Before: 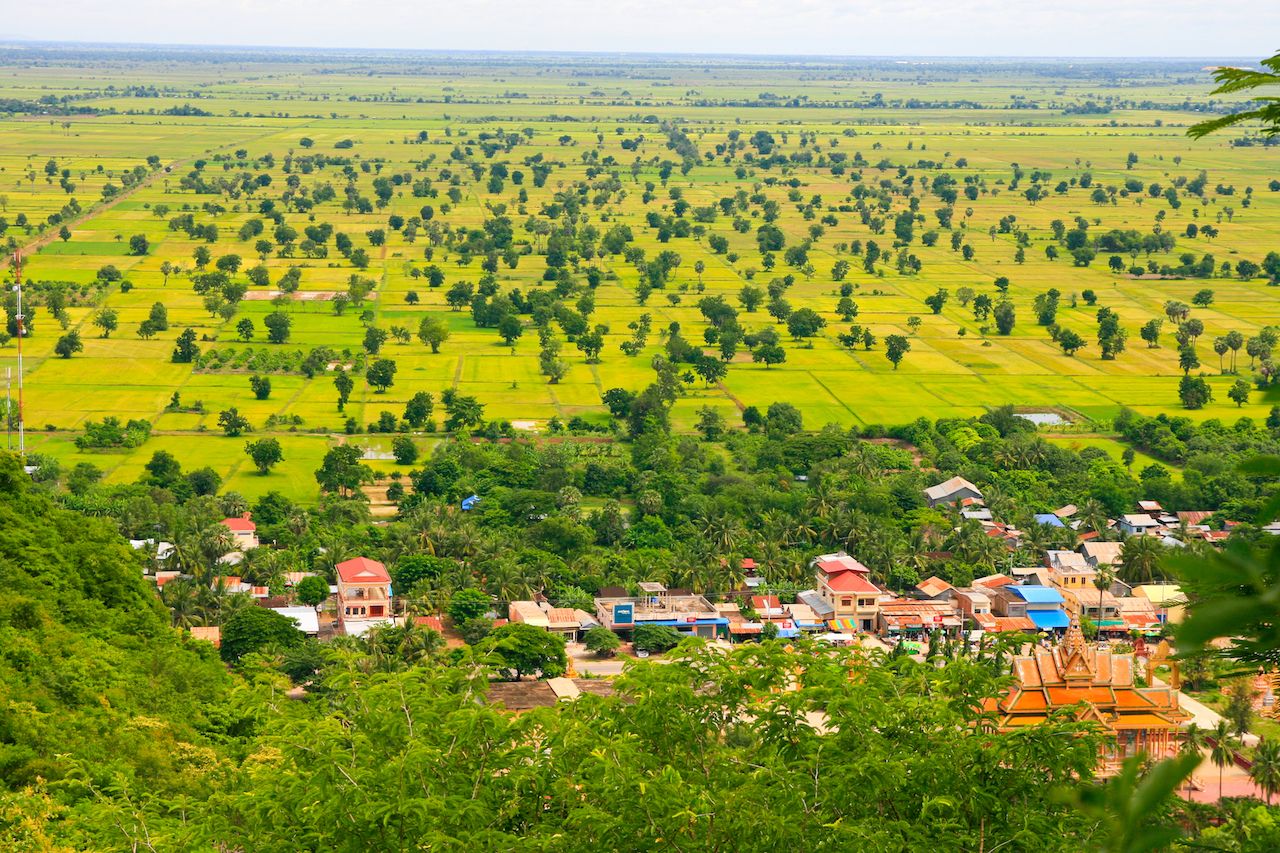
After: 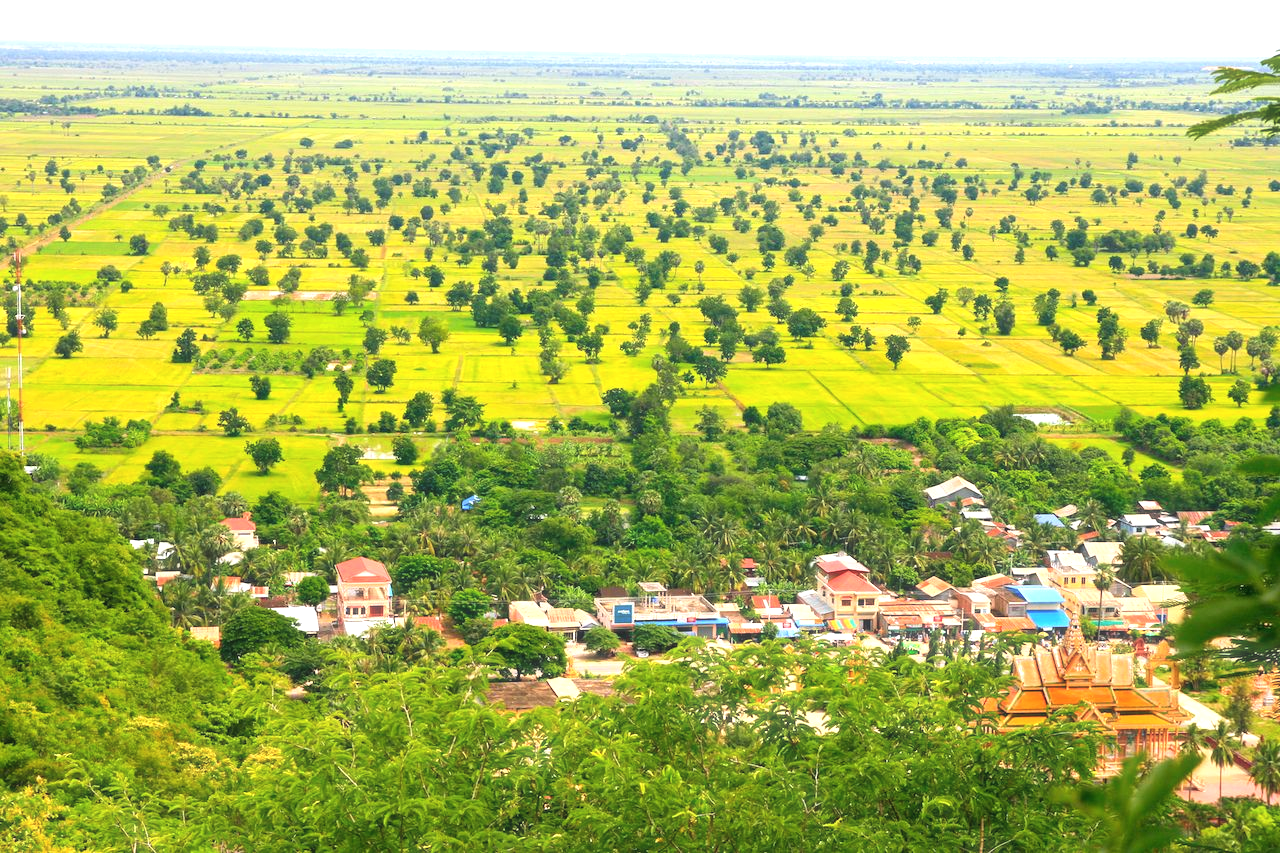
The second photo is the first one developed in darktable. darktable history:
exposure: exposure 0.634 EV, compensate exposure bias true, compensate highlight preservation false
haze removal: strength -0.099, compatibility mode true, adaptive false
